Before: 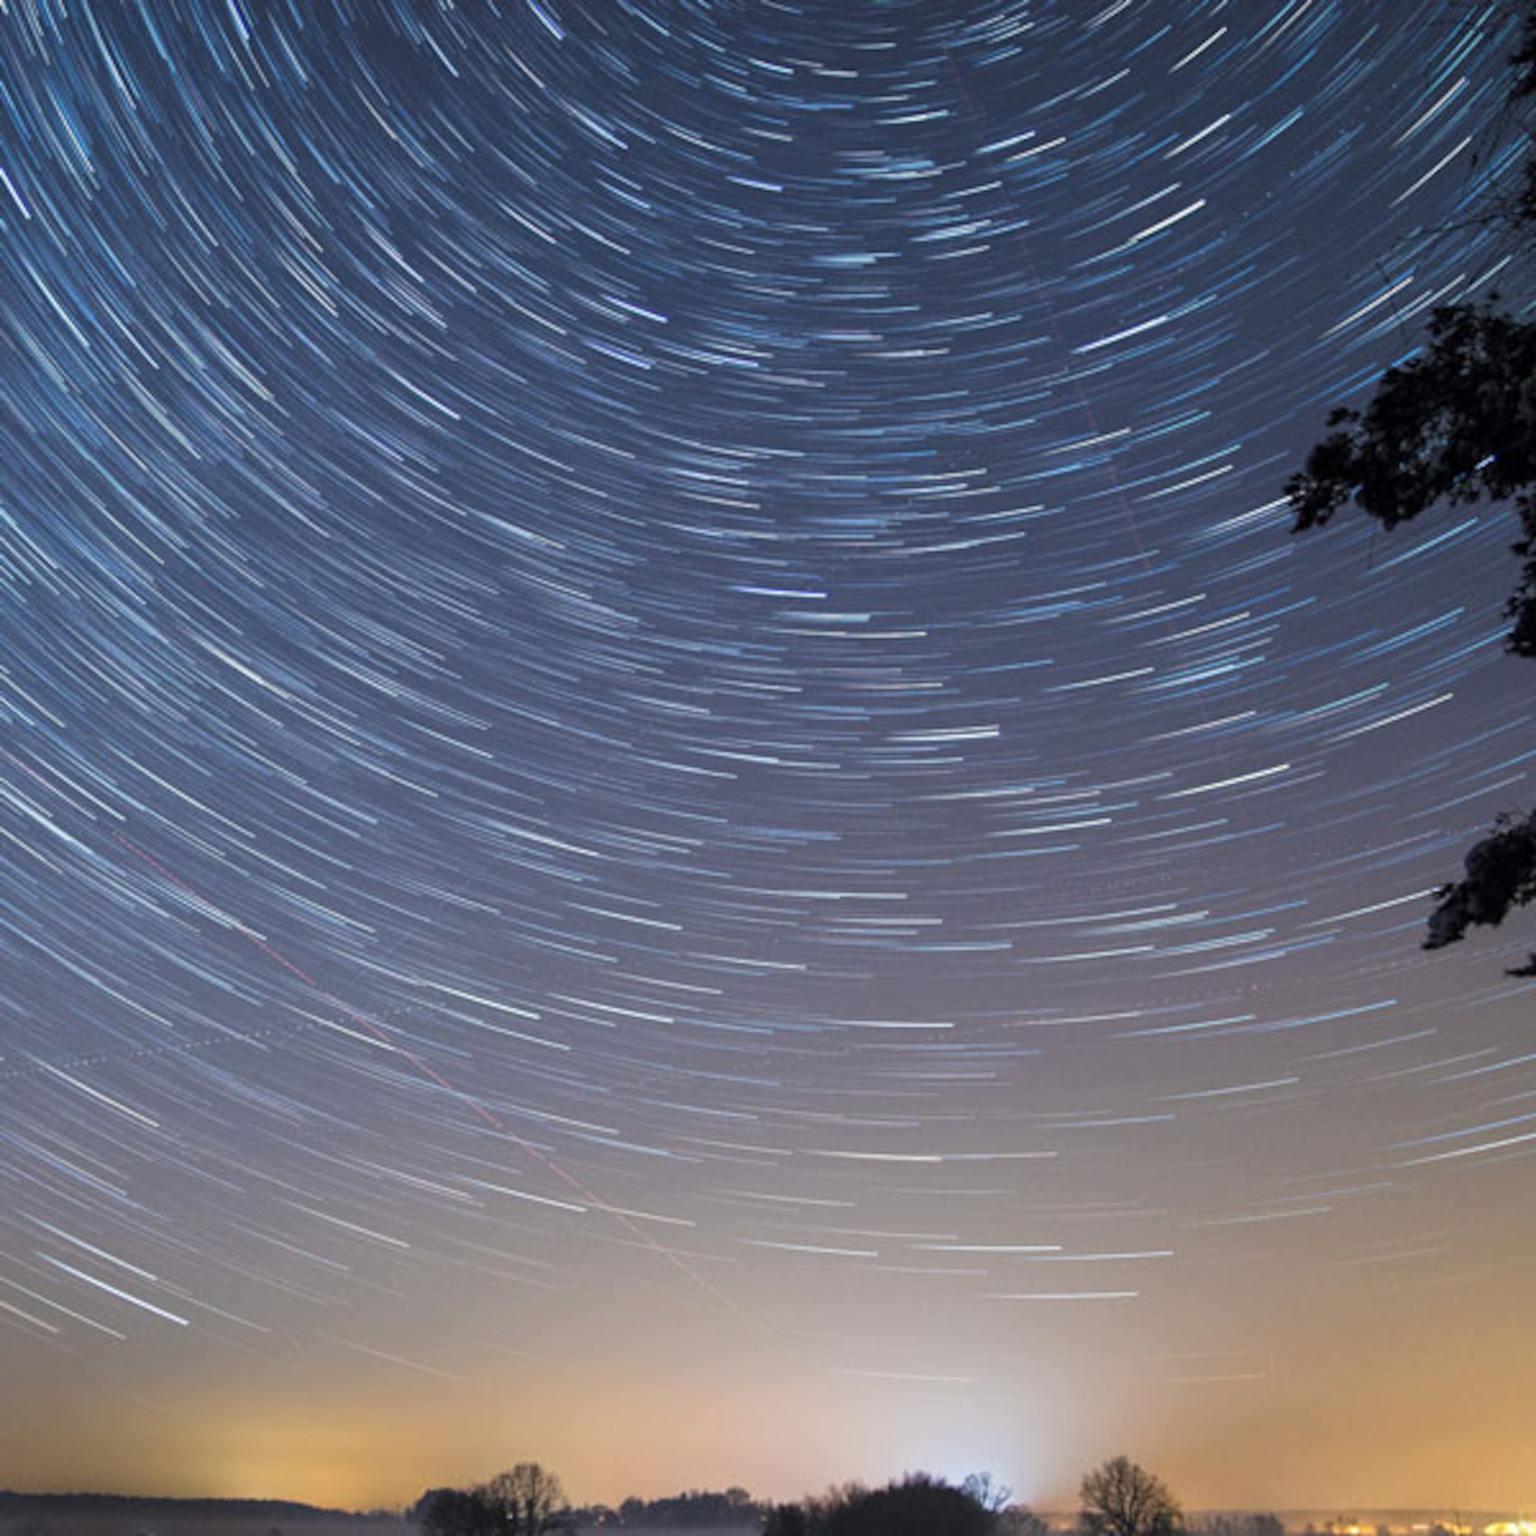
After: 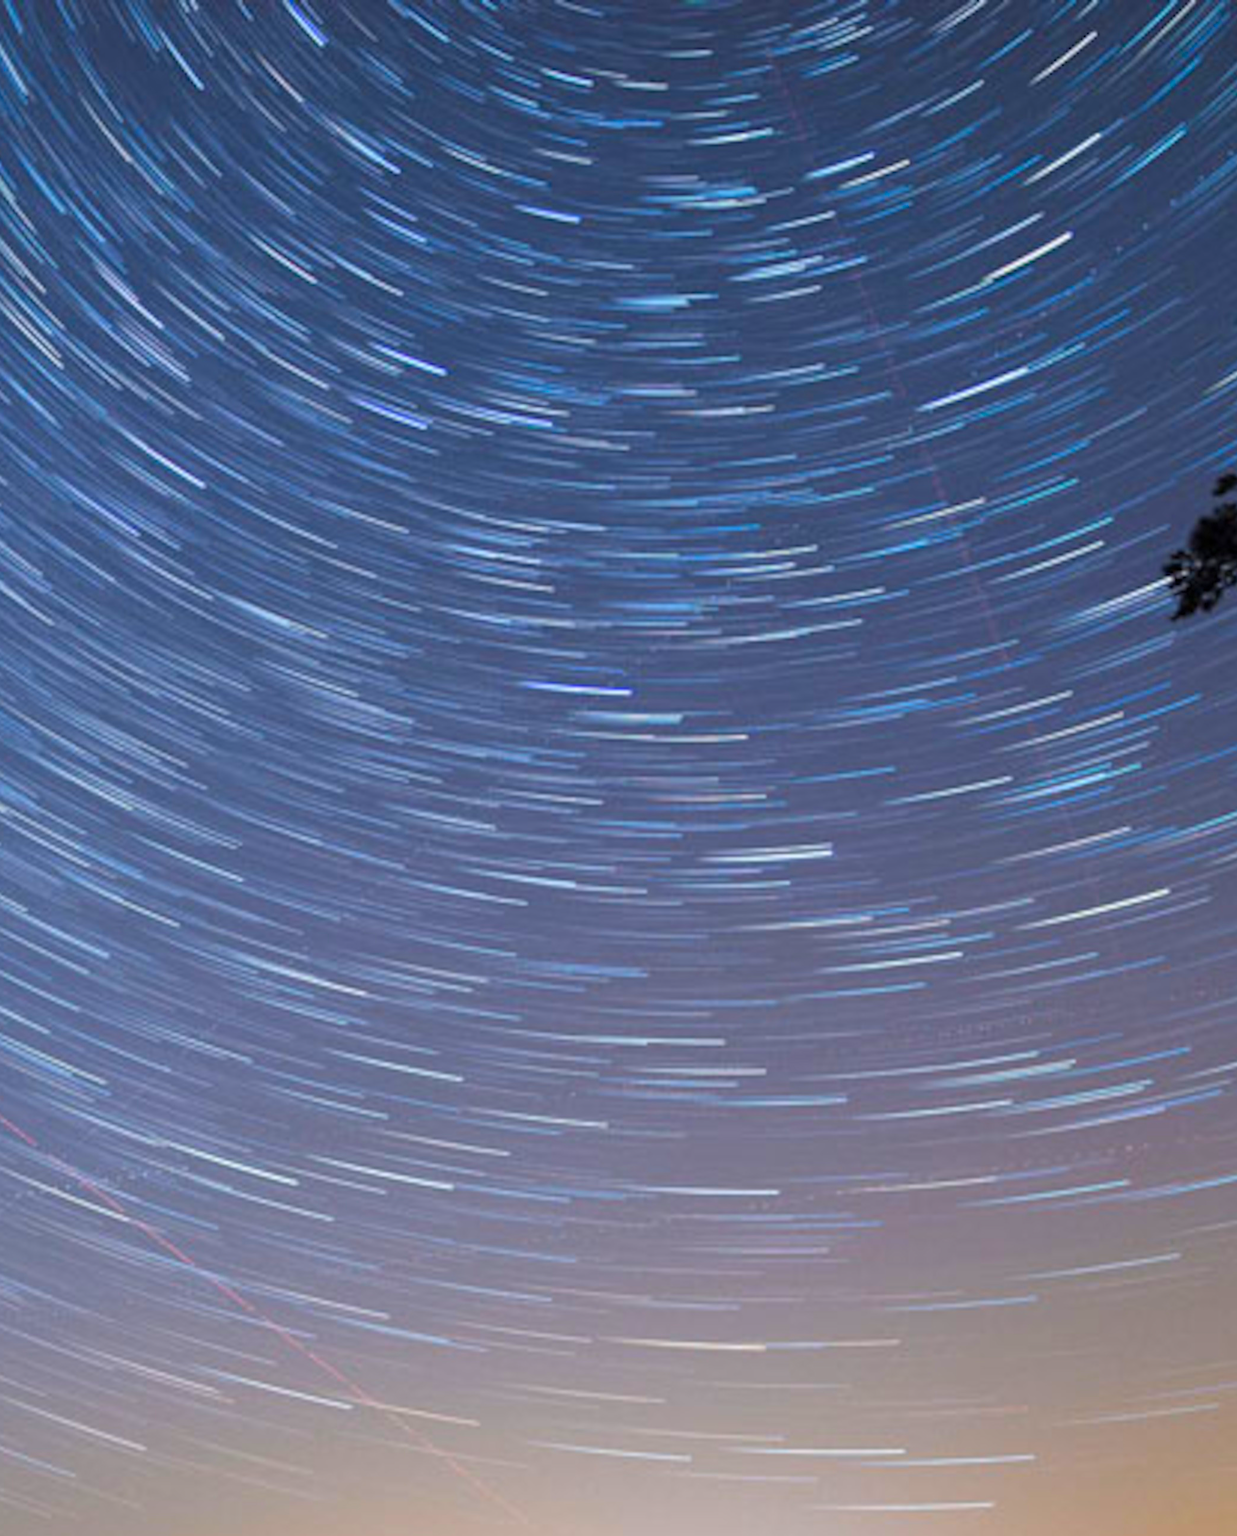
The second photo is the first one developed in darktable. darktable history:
crop: left 18.479%, right 12.2%, bottom 13.971%
contrast brightness saturation: contrast 0.03, brightness 0.06, saturation 0.13
color balance rgb: perceptual saturation grading › global saturation 25%, global vibrance 20%
